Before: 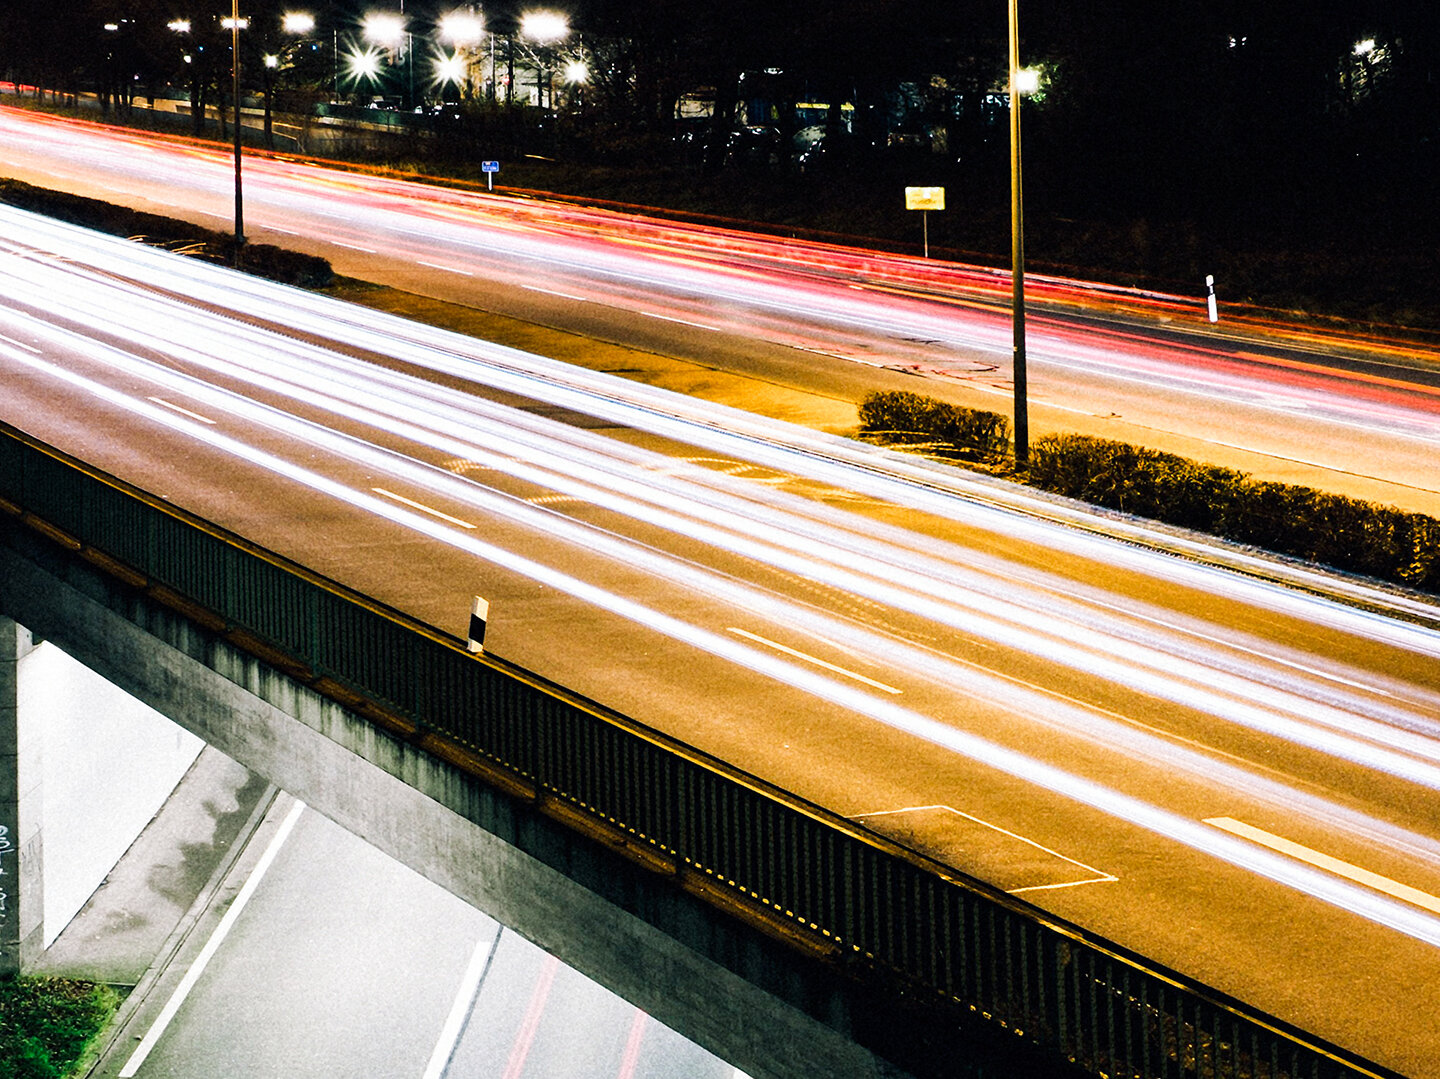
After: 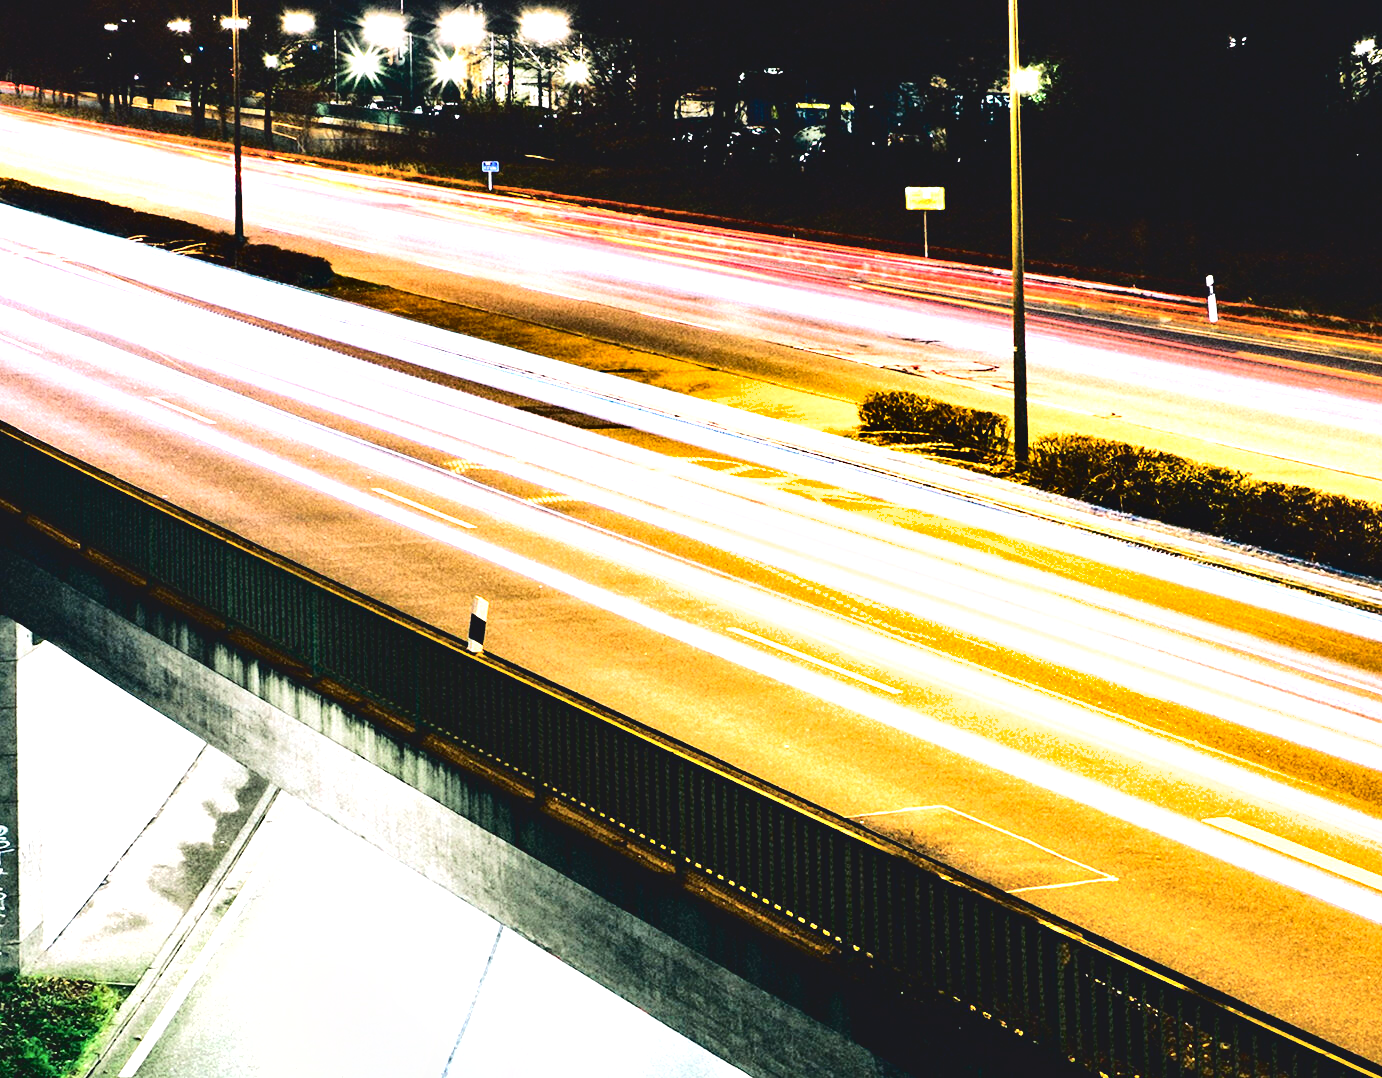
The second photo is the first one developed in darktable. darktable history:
crop: right 4.001%, bottom 0.044%
exposure: black level correction 0, exposure 0.896 EV, compensate highlight preservation false
tone curve: curves: ch0 [(0, 0) (0.003, 0.085) (0.011, 0.086) (0.025, 0.086) (0.044, 0.088) (0.069, 0.093) (0.1, 0.102) (0.136, 0.12) (0.177, 0.157) (0.224, 0.203) (0.277, 0.277) (0.335, 0.36) (0.399, 0.463) (0.468, 0.559) (0.543, 0.626) (0.623, 0.703) (0.709, 0.789) (0.801, 0.869) (0.898, 0.927) (1, 1)], color space Lab, independent channels, preserve colors none
shadows and highlights: shadows 12.62, white point adjustment 1.31, highlights color adjustment 39.4%, soften with gaussian
